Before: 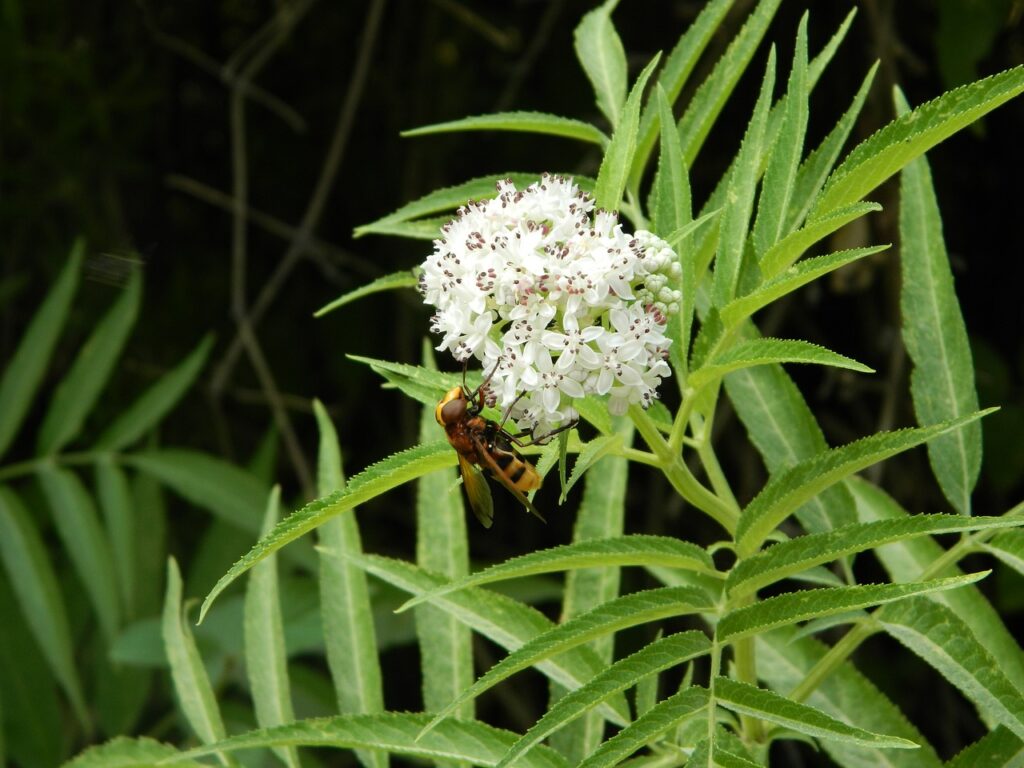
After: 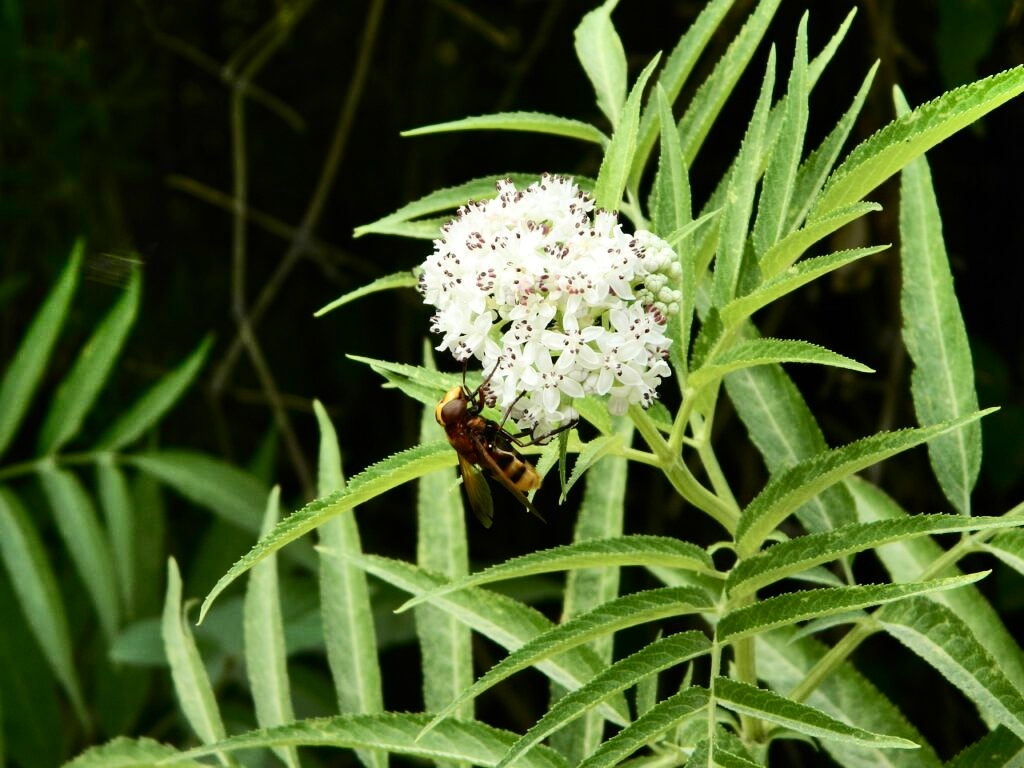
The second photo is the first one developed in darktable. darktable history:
contrast brightness saturation: contrast 0.286
shadows and highlights: shadows 58.28, soften with gaussian
